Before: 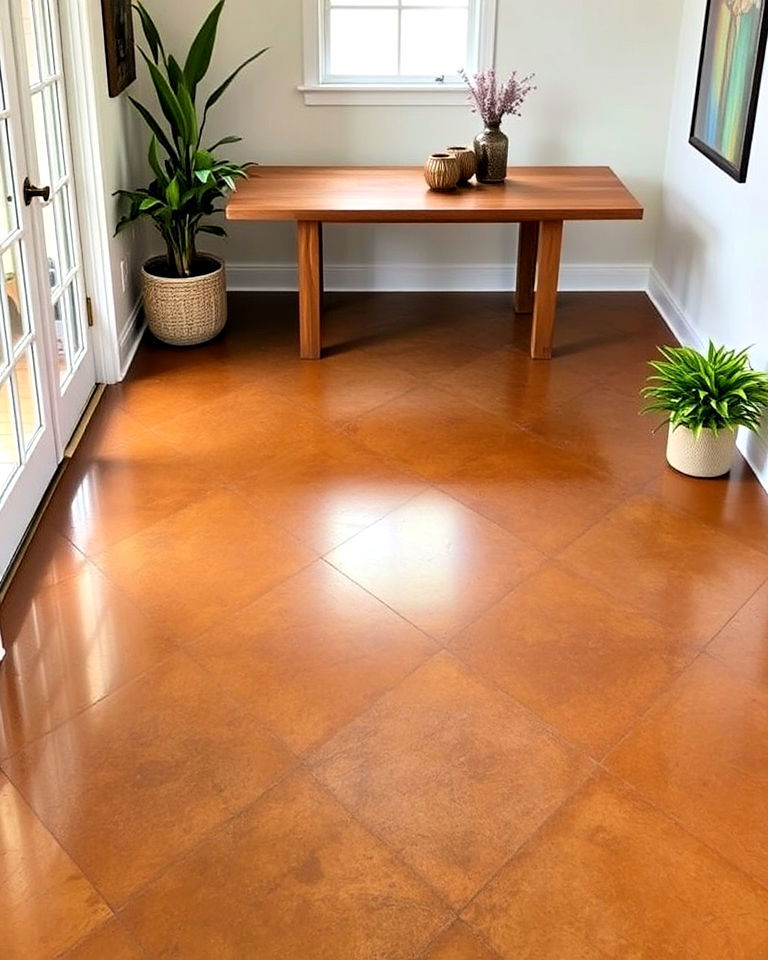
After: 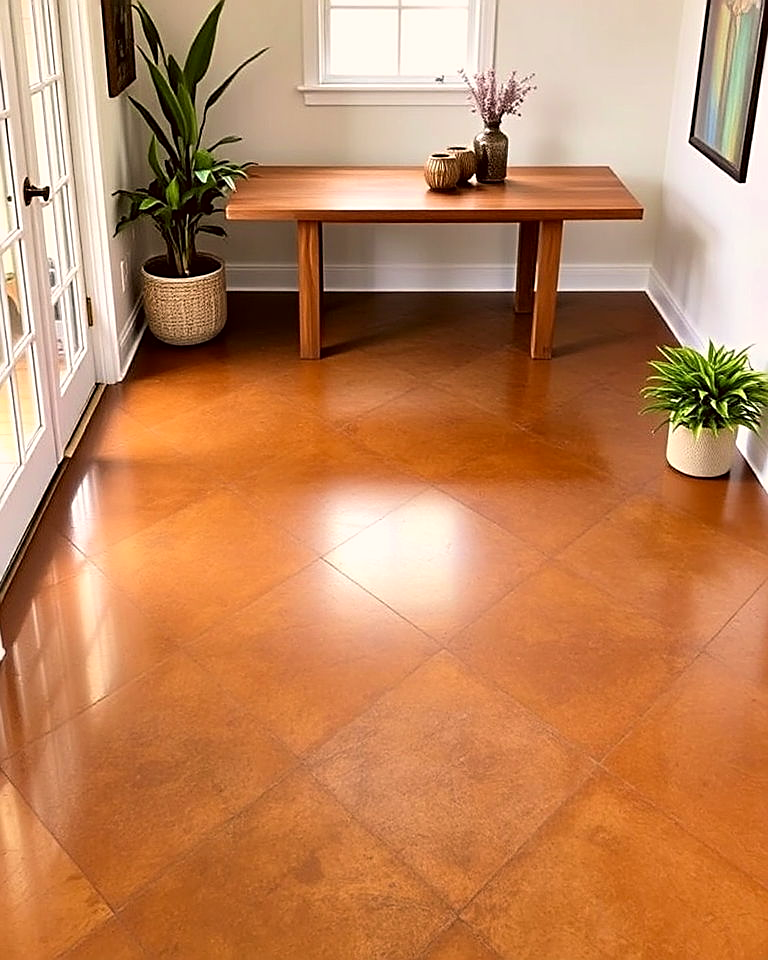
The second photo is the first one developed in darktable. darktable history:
sharpen: on, module defaults
color correction: highlights a* 6.25, highlights b* 7.58, shadows a* 5.78, shadows b* 6.87, saturation 0.919
